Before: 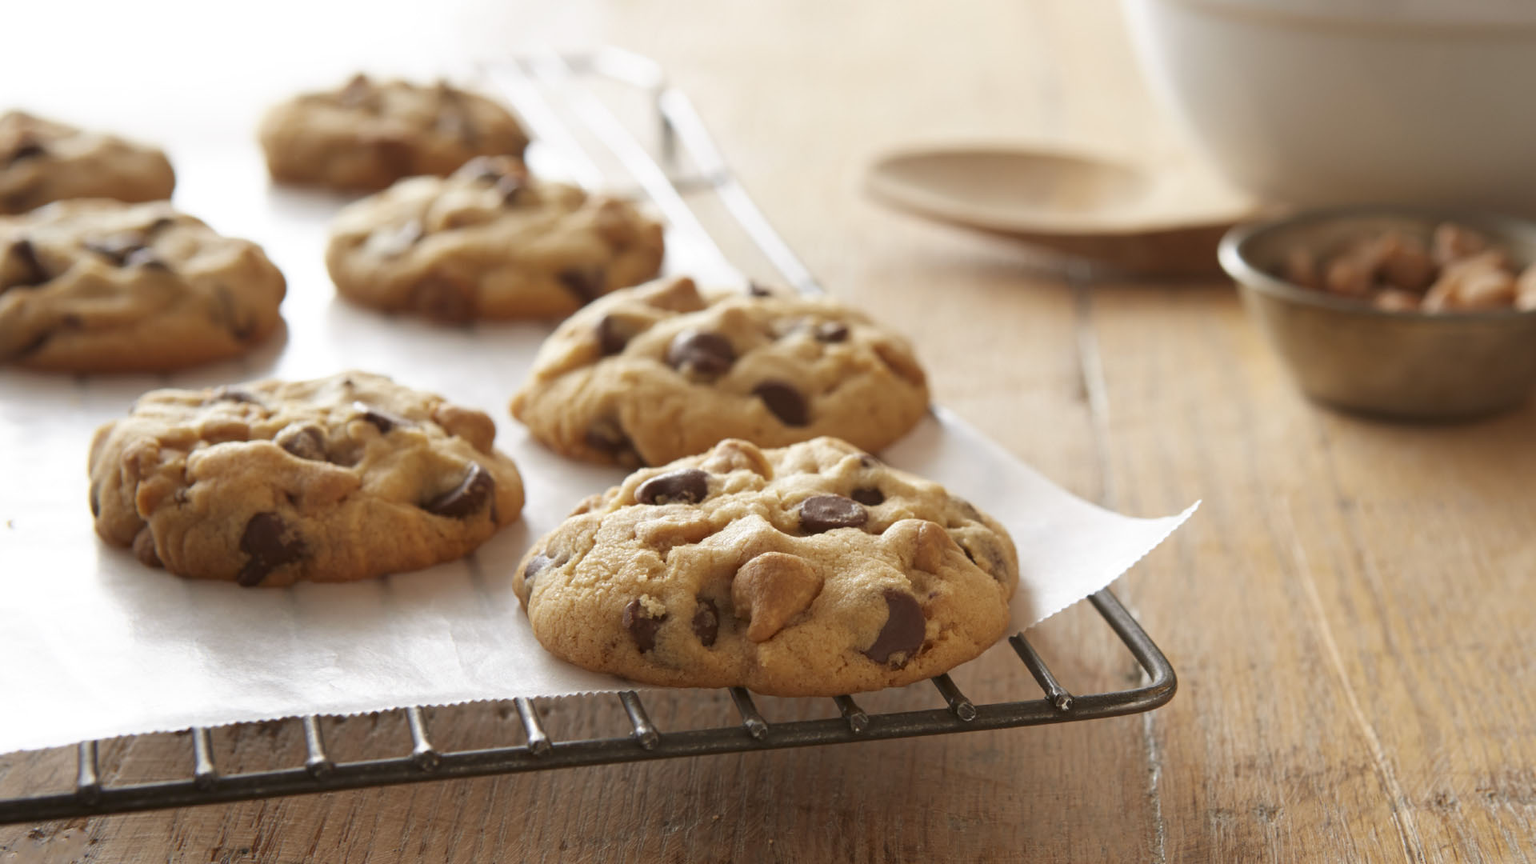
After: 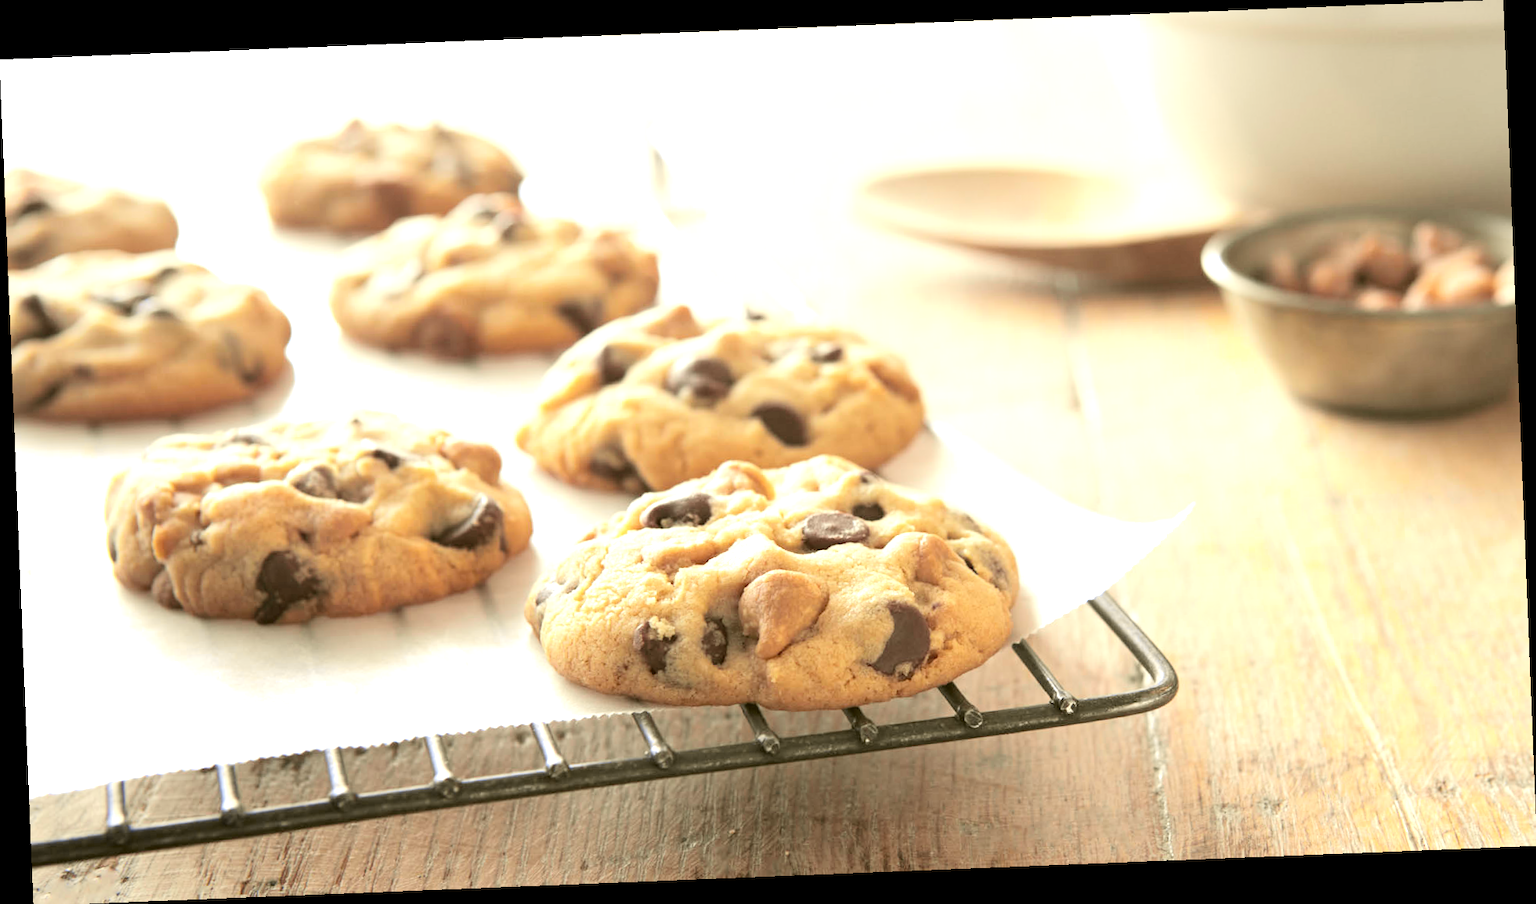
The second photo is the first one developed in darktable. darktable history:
exposure: black level correction 0, exposure 1.3 EV, compensate highlight preservation false
rotate and perspective: rotation -2.29°, automatic cropping off
tone curve: curves: ch0 [(0.017, 0) (0.122, 0.046) (0.295, 0.297) (0.449, 0.505) (0.559, 0.629) (0.729, 0.796) (0.879, 0.898) (1, 0.97)]; ch1 [(0, 0) (0.393, 0.4) (0.447, 0.447) (0.485, 0.497) (0.522, 0.503) (0.539, 0.52) (0.606, 0.6) (0.696, 0.679) (1, 1)]; ch2 [(0, 0) (0.369, 0.388) (0.449, 0.431) (0.499, 0.501) (0.516, 0.536) (0.604, 0.599) (0.741, 0.763) (1, 1)], color space Lab, independent channels, preserve colors none
